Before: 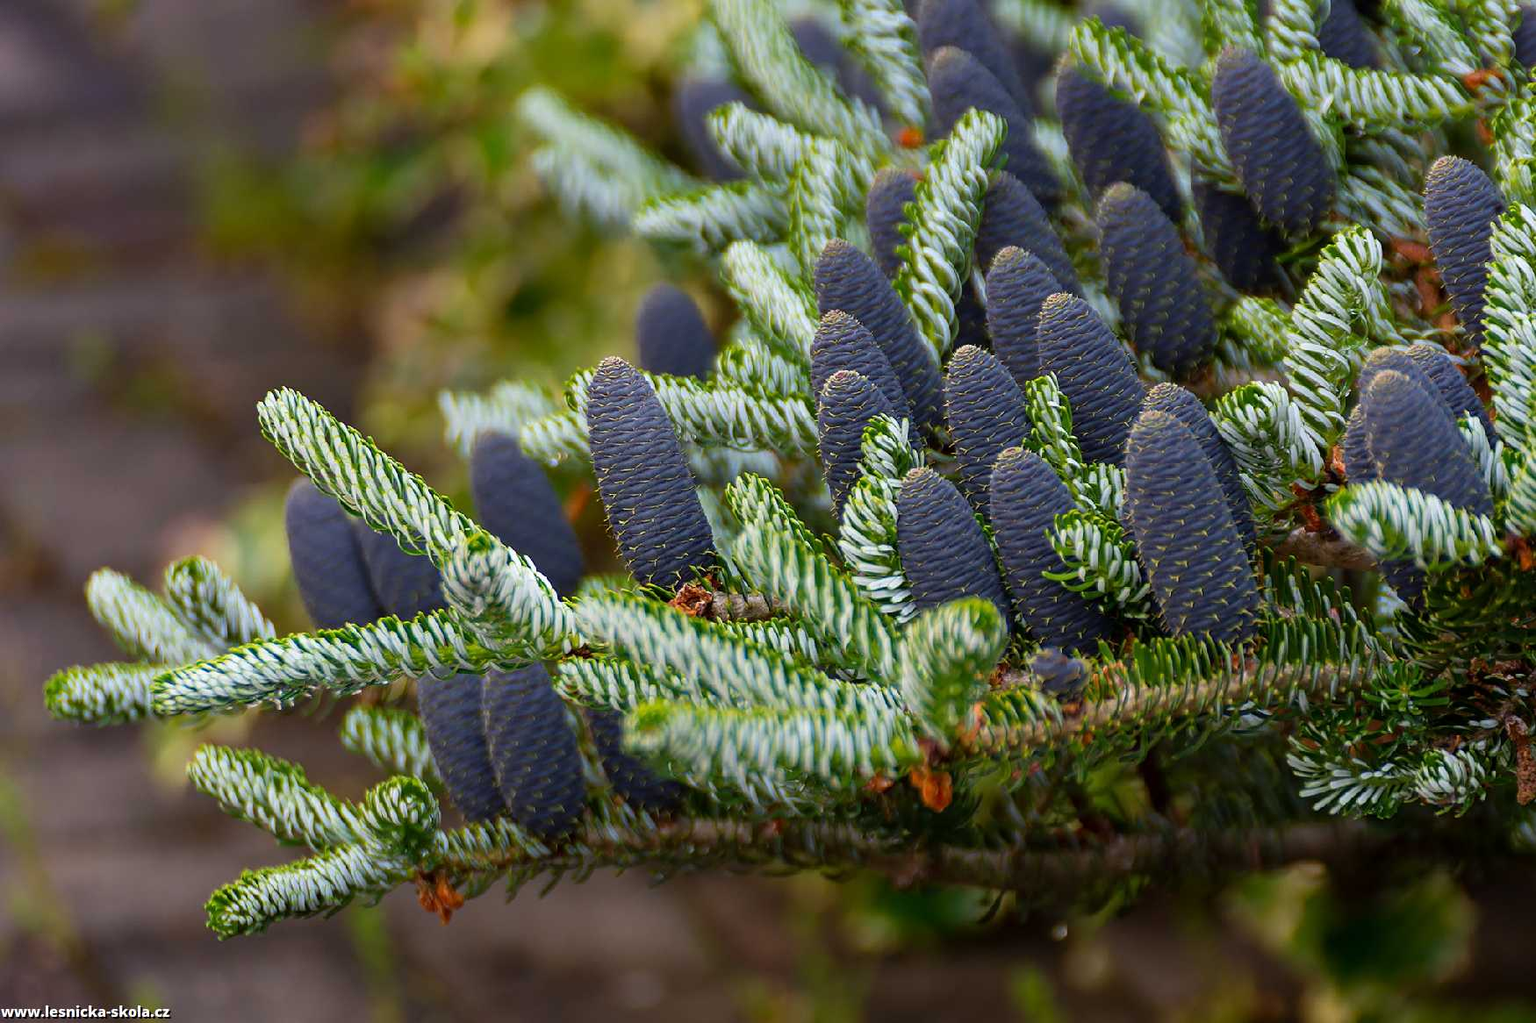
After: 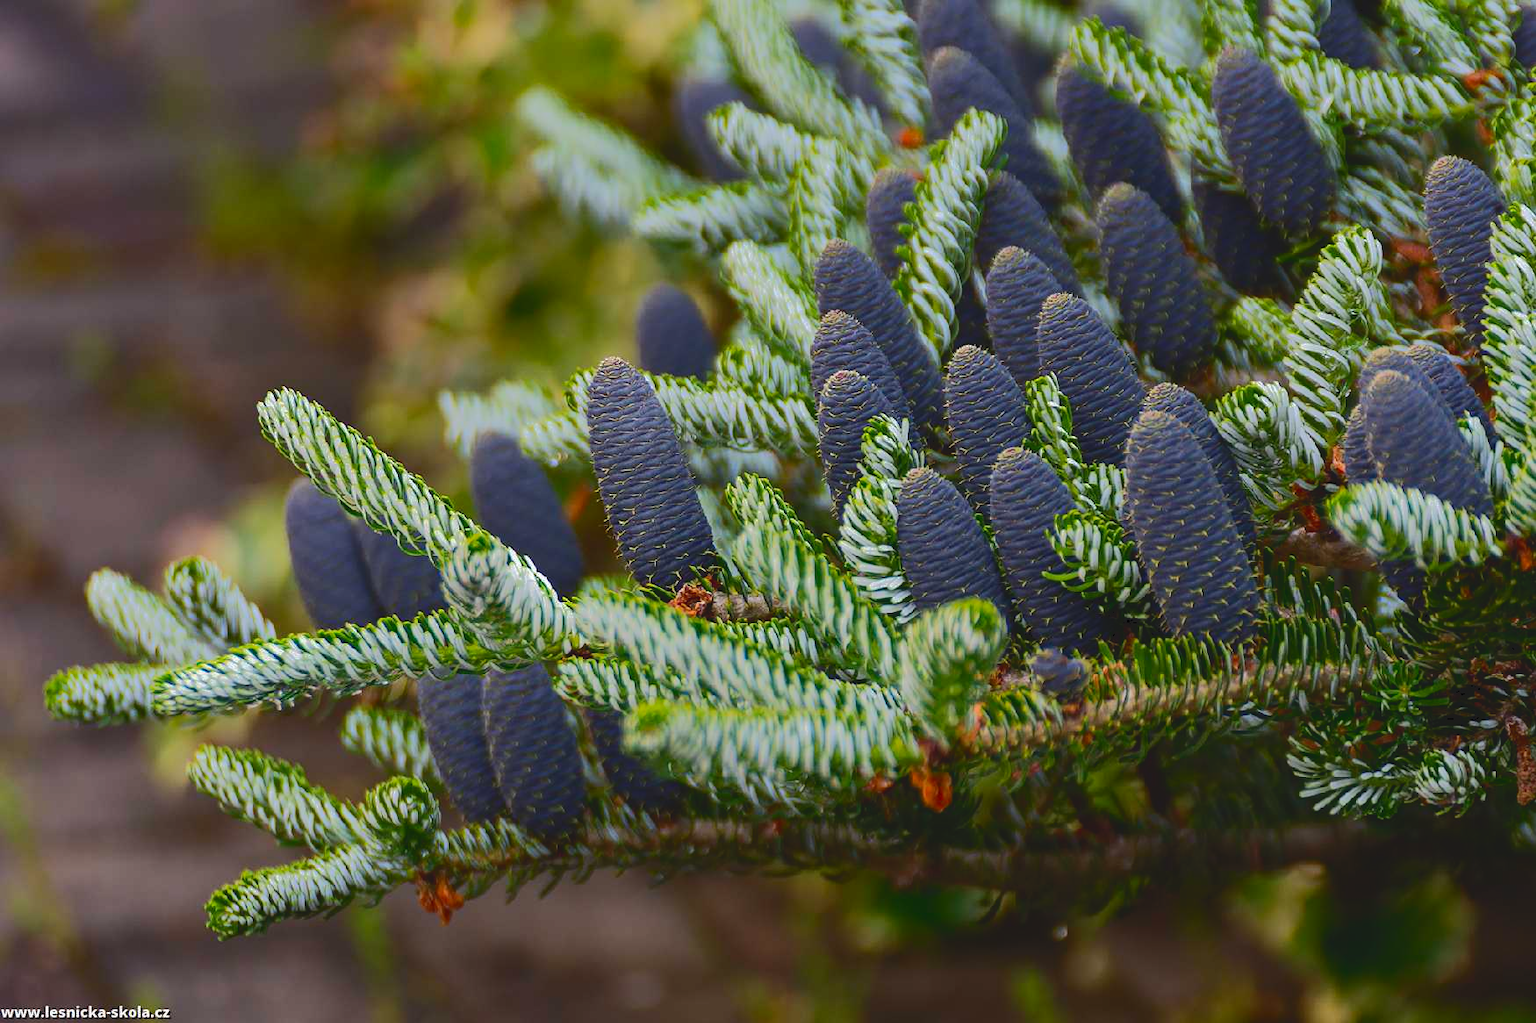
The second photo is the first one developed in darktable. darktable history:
tone curve: curves: ch0 [(0, 0) (0.003, 0.098) (0.011, 0.099) (0.025, 0.103) (0.044, 0.114) (0.069, 0.13) (0.1, 0.142) (0.136, 0.161) (0.177, 0.189) (0.224, 0.224) (0.277, 0.266) (0.335, 0.32) (0.399, 0.38) (0.468, 0.45) (0.543, 0.522) (0.623, 0.598) (0.709, 0.669) (0.801, 0.731) (0.898, 0.786) (1, 1)], color space Lab, independent channels, preserve colors none
contrast brightness saturation: contrast 0.105, brightness 0.039, saturation 0.087
